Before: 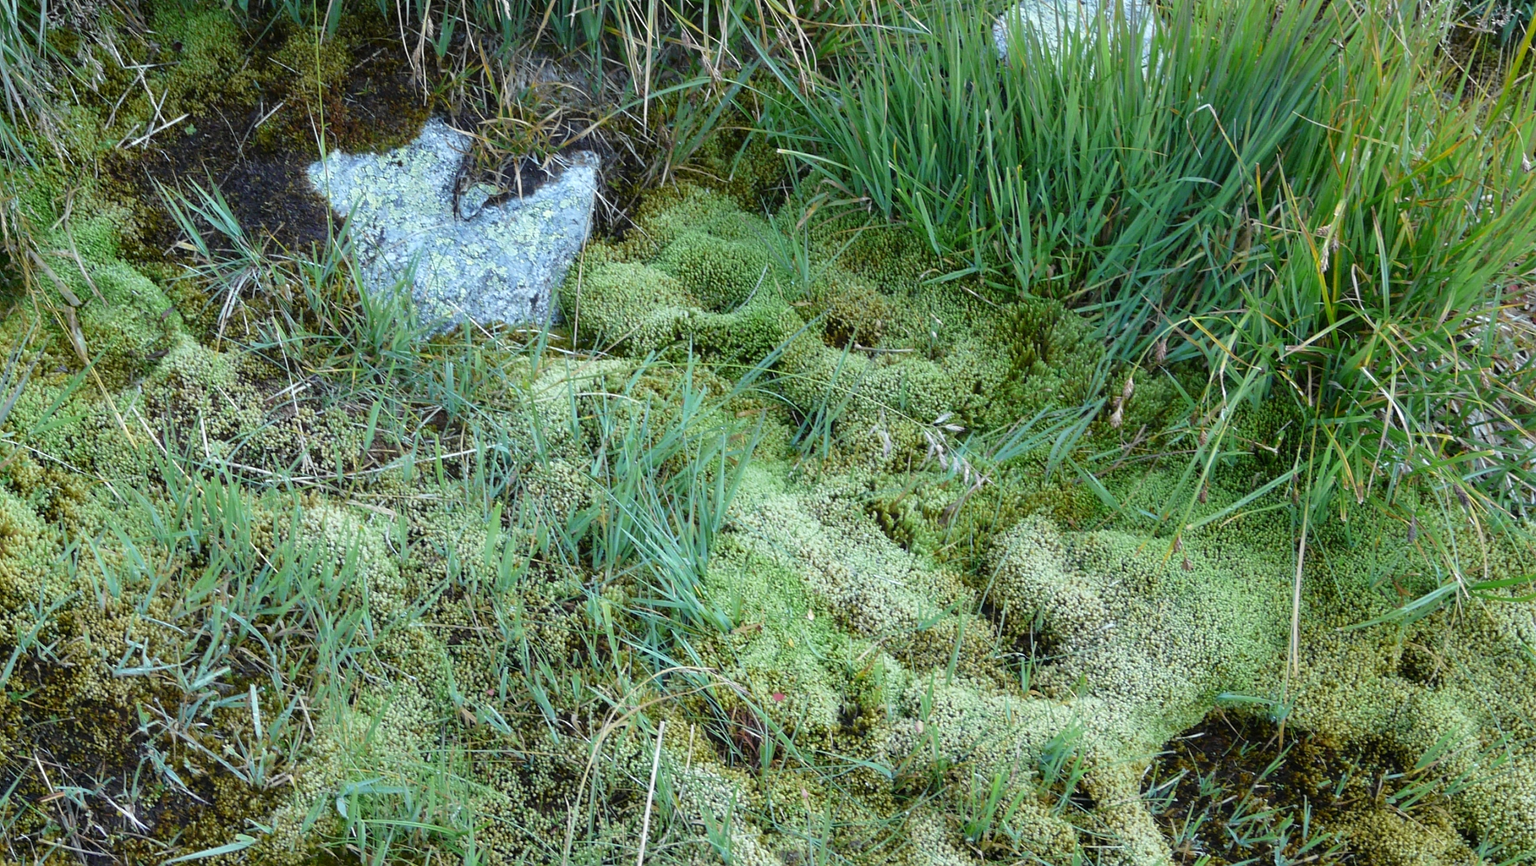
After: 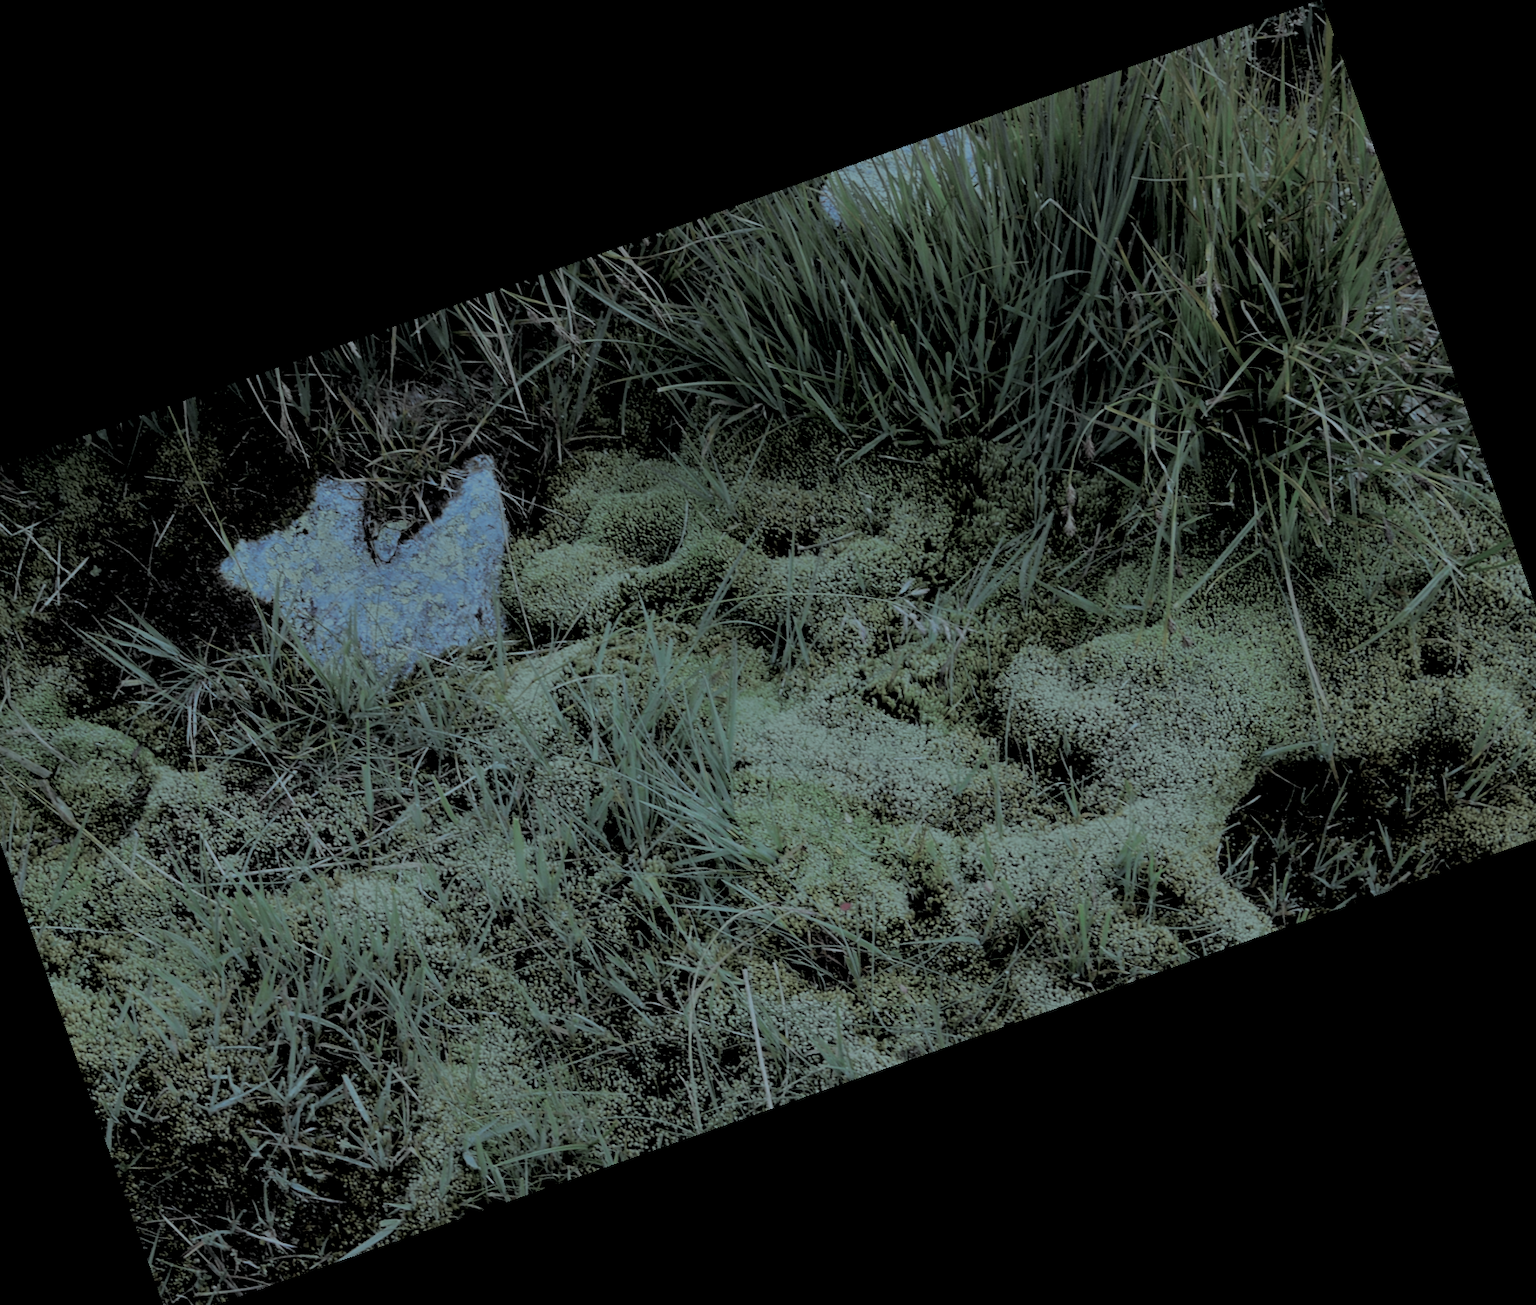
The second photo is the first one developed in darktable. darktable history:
crop and rotate: angle 19.43°, left 6.812%, right 4.125%, bottom 1.087%
split-toning: shadows › hue 36°, shadows › saturation 0.05, highlights › hue 10.8°, highlights › saturation 0.15, compress 40%
white balance: red 1.004, blue 1.024
tone curve: curves: ch0 [(0, 0) (0.058, 0.037) (0.214, 0.183) (0.304, 0.288) (0.561, 0.554) (0.687, 0.677) (0.768, 0.768) (0.858, 0.861) (0.987, 0.945)]; ch1 [(0, 0) (0.172, 0.123) (0.312, 0.296) (0.432, 0.448) (0.471, 0.469) (0.502, 0.5) (0.521, 0.505) (0.565, 0.569) (0.663, 0.663) (0.703, 0.721) (0.857, 0.917) (1, 1)]; ch2 [(0, 0) (0.411, 0.424) (0.485, 0.497) (0.502, 0.5) (0.517, 0.511) (0.556, 0.551) (0.626, 0.594) (0.709, 0.661) (1, 1)], color space Lab, independent channels, preserve colors none
rgb levels: preserve colors sum RGB, levels [[0.038, 0.433, 0.934], [0, 0.5, 1], [0, 0.5, 1]]
color calibration: illuminant Planckian (black body), x 0.378, y 0.375, temperature 4065 K
rotate and perspective: rotation -0.45°, automatic cropping original format, crop left 0.008, crop right 0.992, crop top 0.012, crop bottom 0.988
tone equalizer: -8 EV -2 EV, -7 EV -2 EV, -6 EV -2 EV, -5 EV -2 EV, -4 EV -2 EV, -3 EV -2 EV, -2 EV -2 EV, -1 EV -1.63 EV, +0 EV -2 EV
